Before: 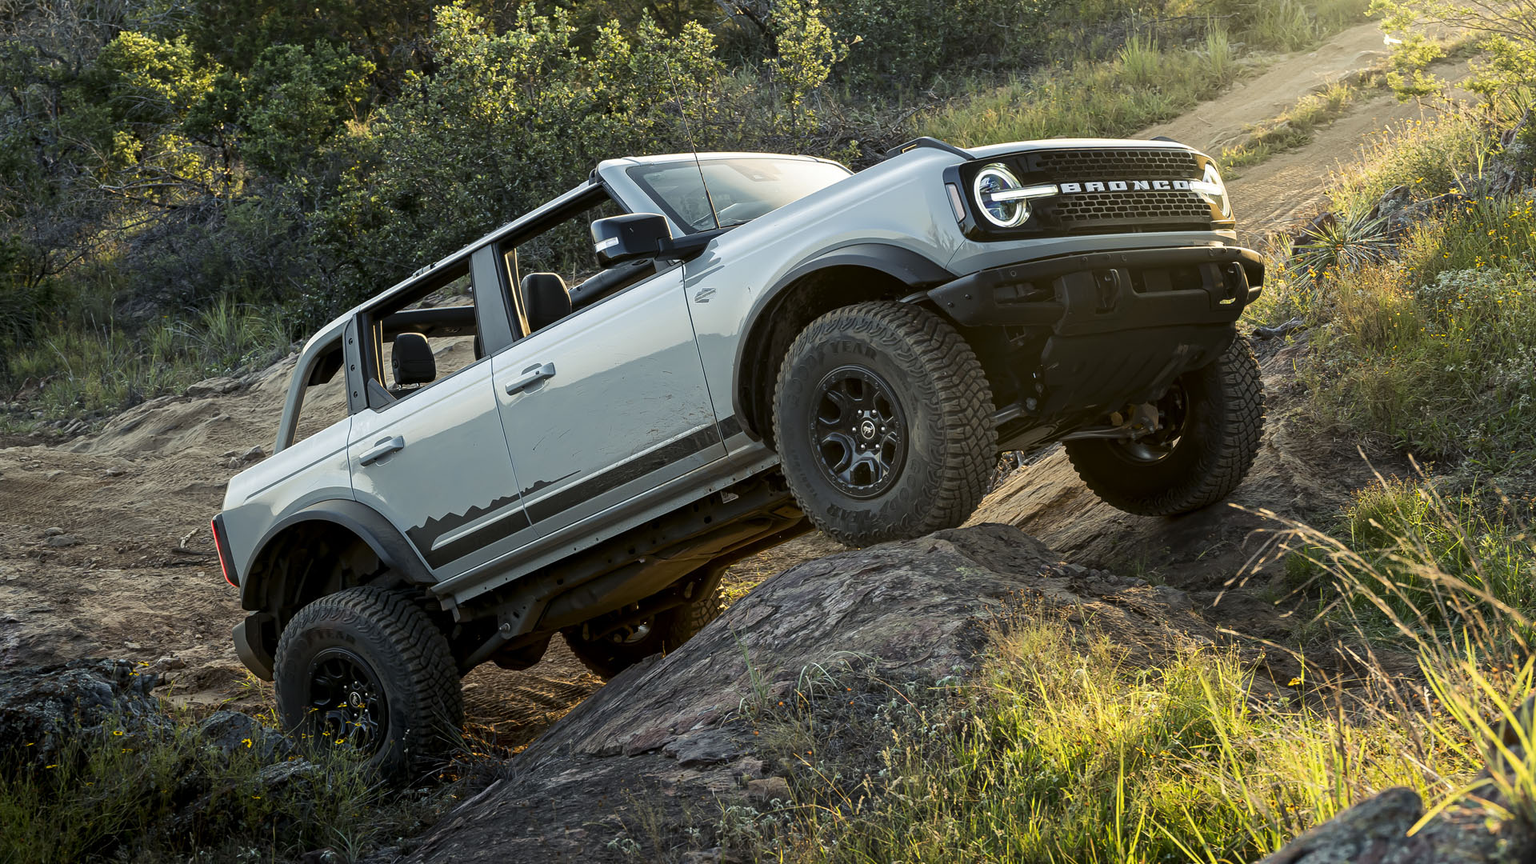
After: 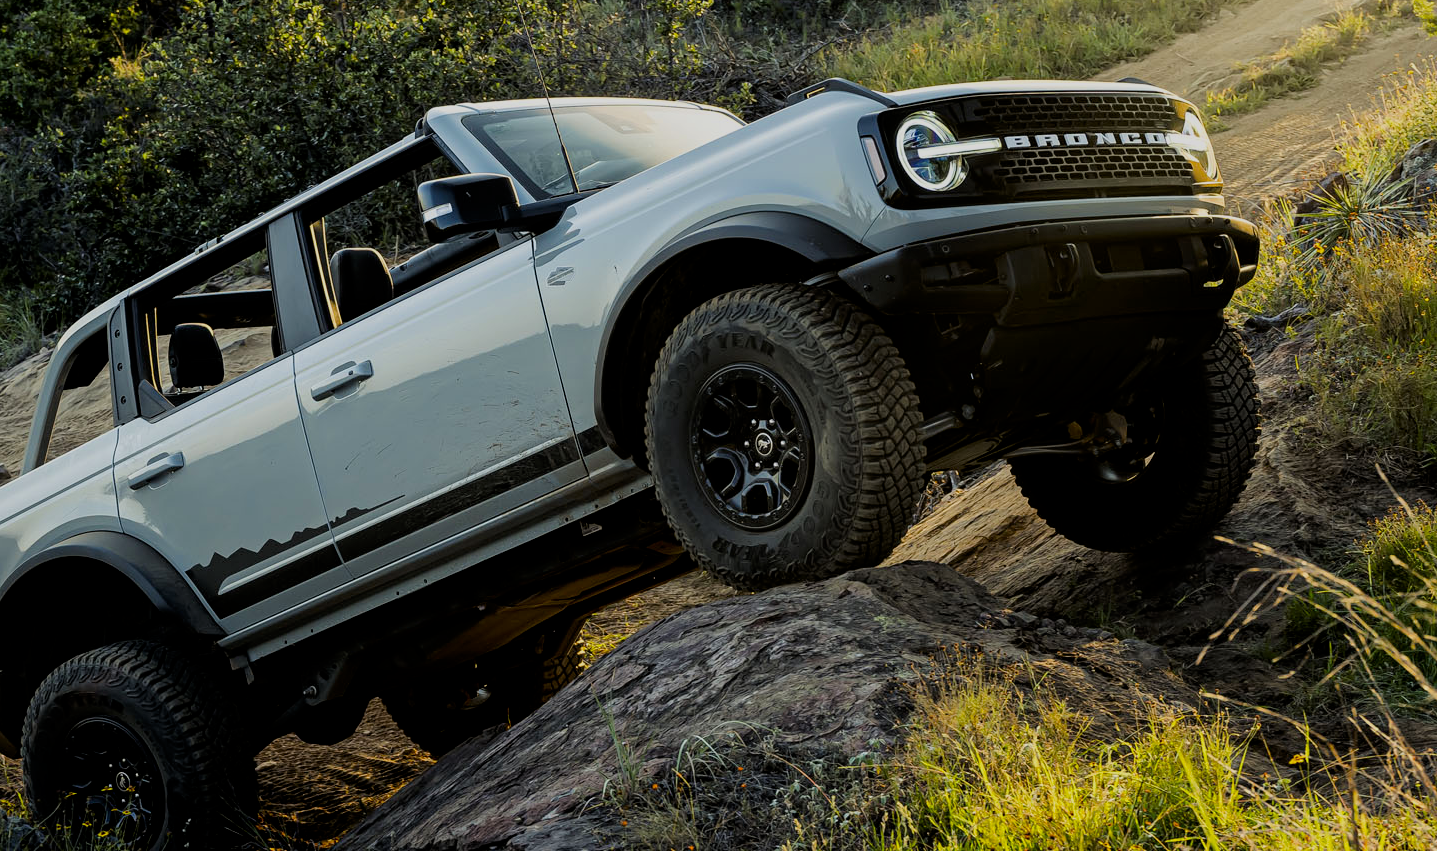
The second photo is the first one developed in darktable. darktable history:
filmic rgb: black relative exposure -7.6 EV, white relative exposure 4.64 EV, threshold 3 EV, target black luminance 0%, hardness 3.55, latitude 50.51%, contrast 1.033, highlights saturation mix 10%, shadows ↔ highlights balance -0.198%, color science v4 (2020), enable highlight reconstruction true
crop: left 16.768%, top 8.653%, right 8.362%, bottom 12.485%
contrast brightness saturation: brightness -0.09
